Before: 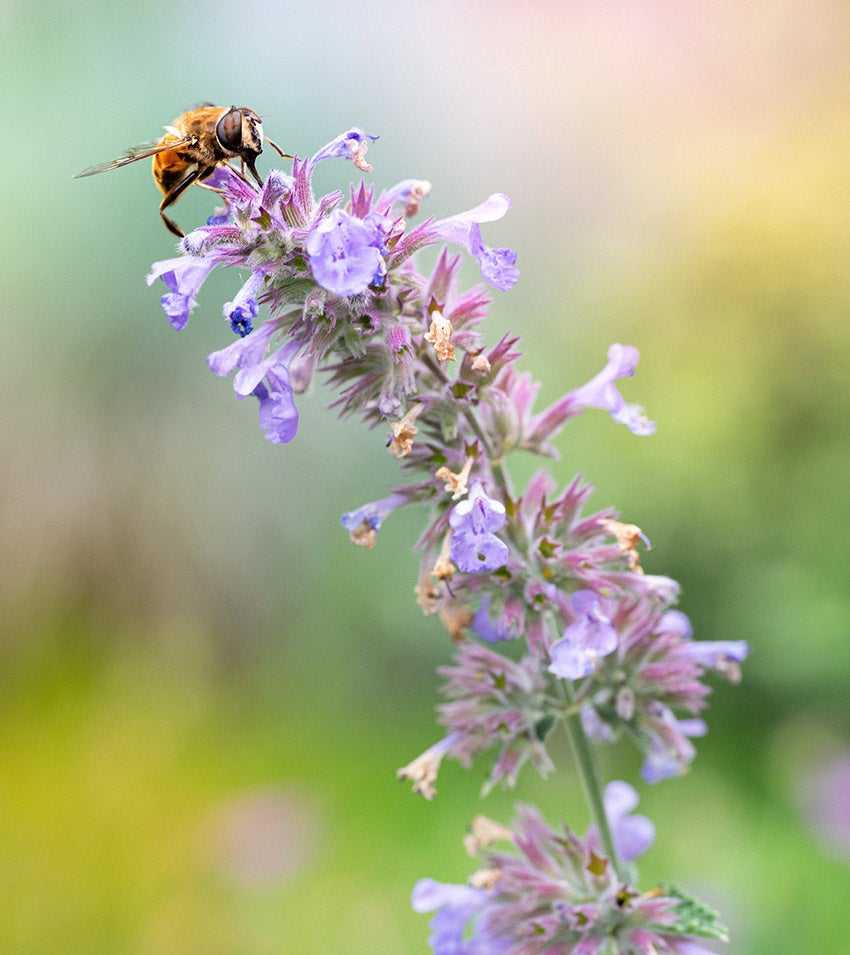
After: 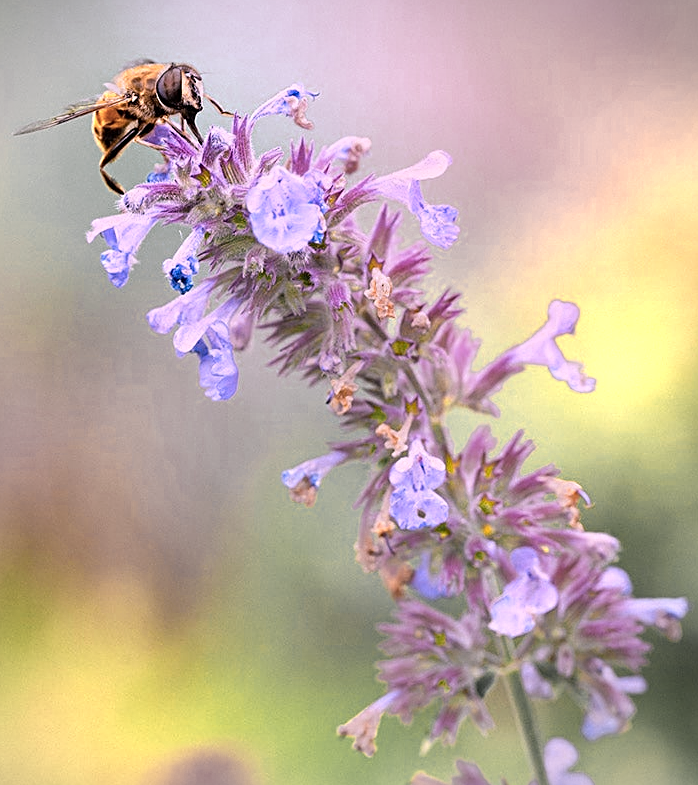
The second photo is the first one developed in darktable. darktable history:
crop and rotate: left 7.196%, top 4.574%, right 10.605%, bottom 13.178%
vignetting: fall-off radius 60.92%
color zones: curves: ch0 [(0.004, 0.306) (0.107, 0.448) (0.252, 0.656) (0.41, 0.398) (0.595, 0.515) (0.768, 0.628)]; ch1 [(0.07, 0.323) (0.151, 0.452) (0.252, 0.608) (0.346, 0.221) (0.463, 0.189) (0.61, 0.368) (0.735, 0.395) (0.921, 0.412)]; ch2 [(0, 0.476) (0.132, 0.512) (0.243, 0.512) (0.397, 0.48) (0.522, 0.376) (0.634, 0.536) (0.761, 0.46)]
white balance: red 1.188, blue 1.11
sharpen: on, module defaults
